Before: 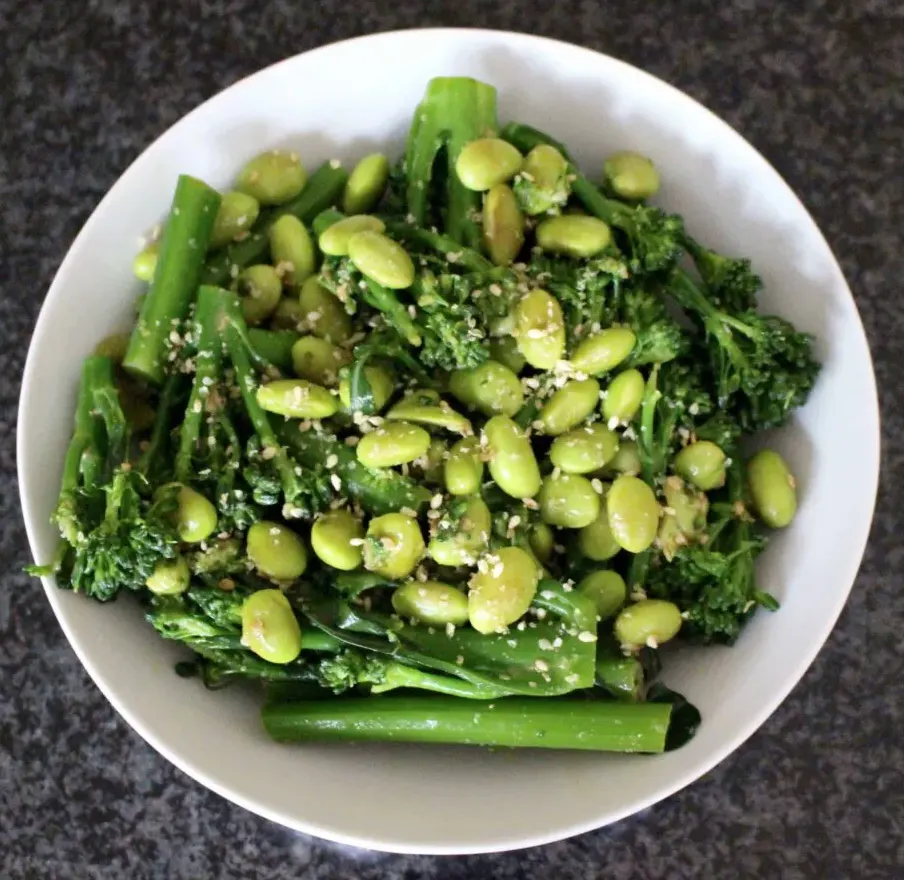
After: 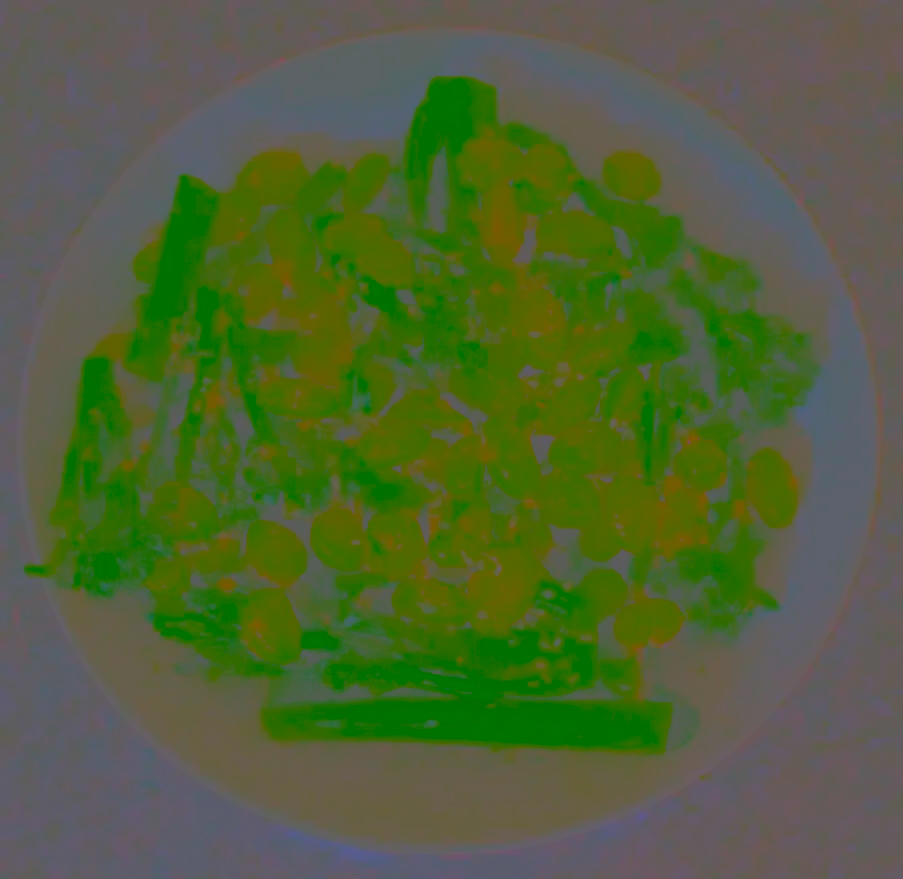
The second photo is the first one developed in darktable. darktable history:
contrast brightness saturation: contrast -0.979, brightness -0.16, saturation 0.747
